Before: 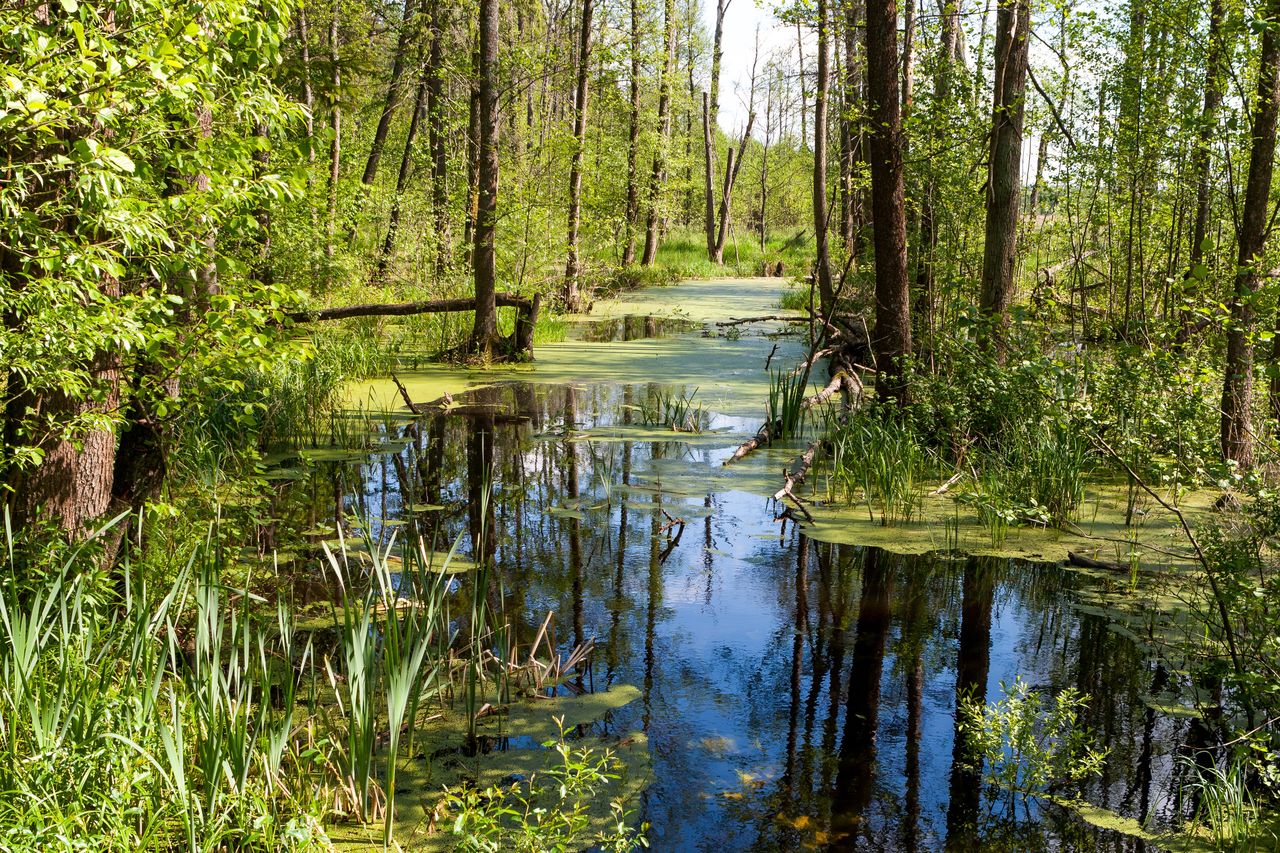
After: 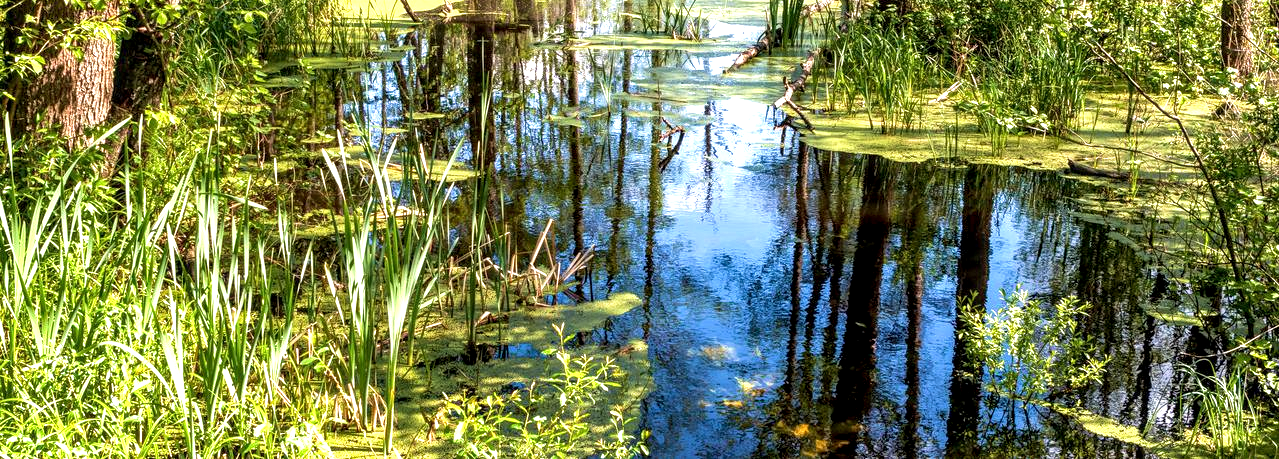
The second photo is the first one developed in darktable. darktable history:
velvia: on, module defaults
local contrast: highlights 62%, detail 143%, midtone range 0.433
exposure: black level correction 0.002, exposure 1 EV, compensate exposure bias true, compensate highlight preservation false
crop and rotate: top 46.119%, right 0.062%
